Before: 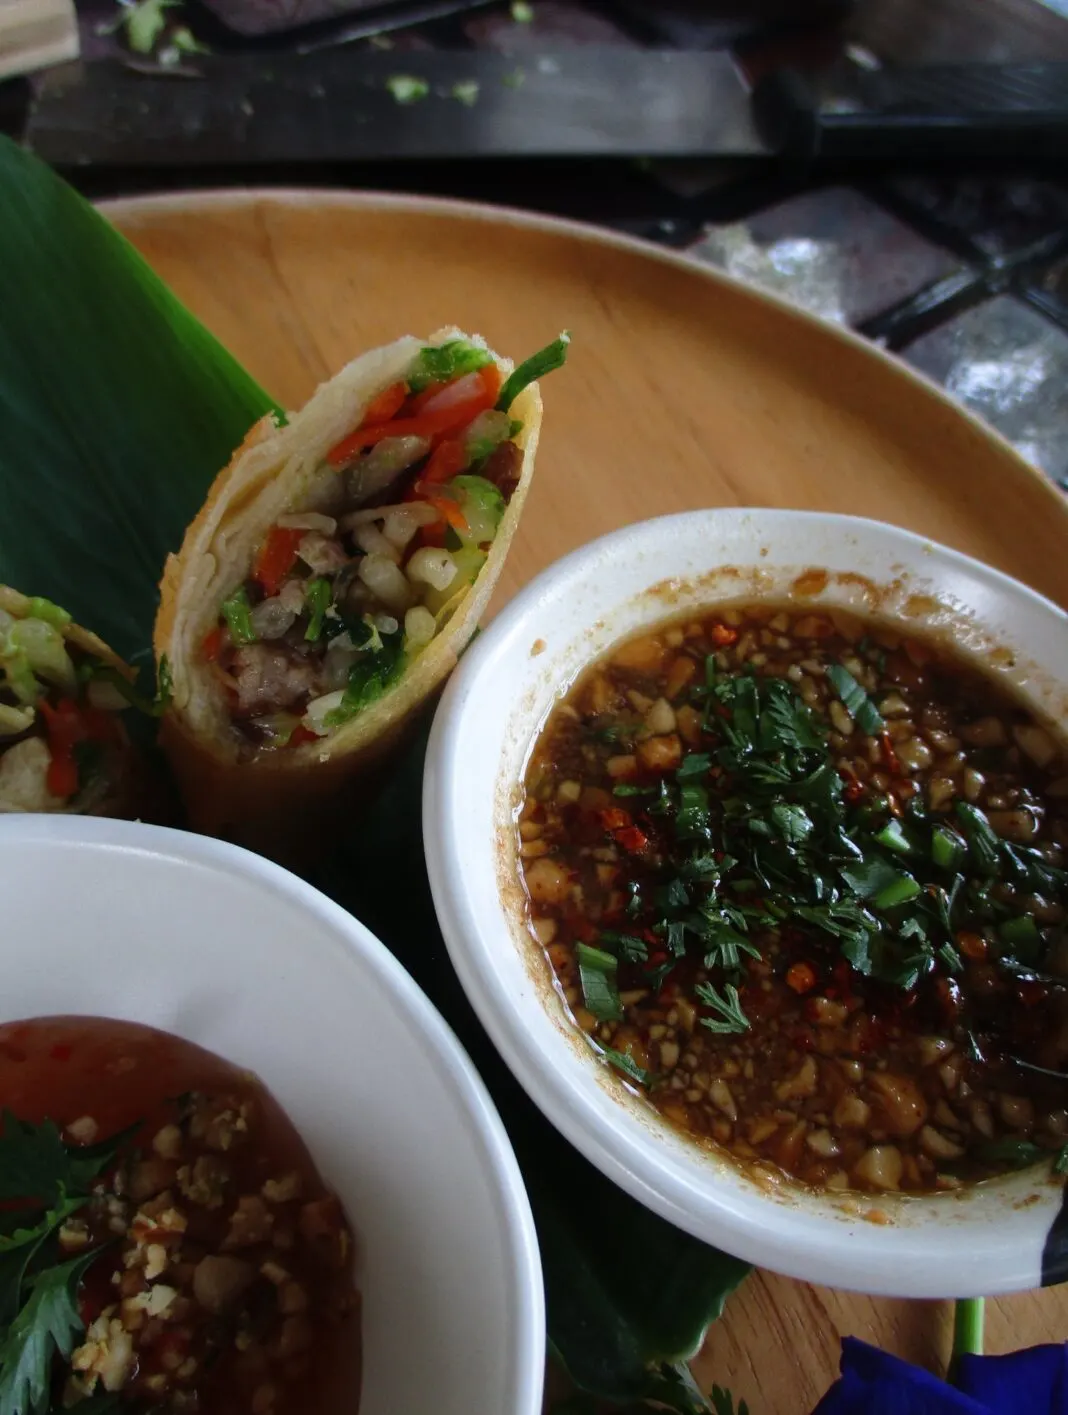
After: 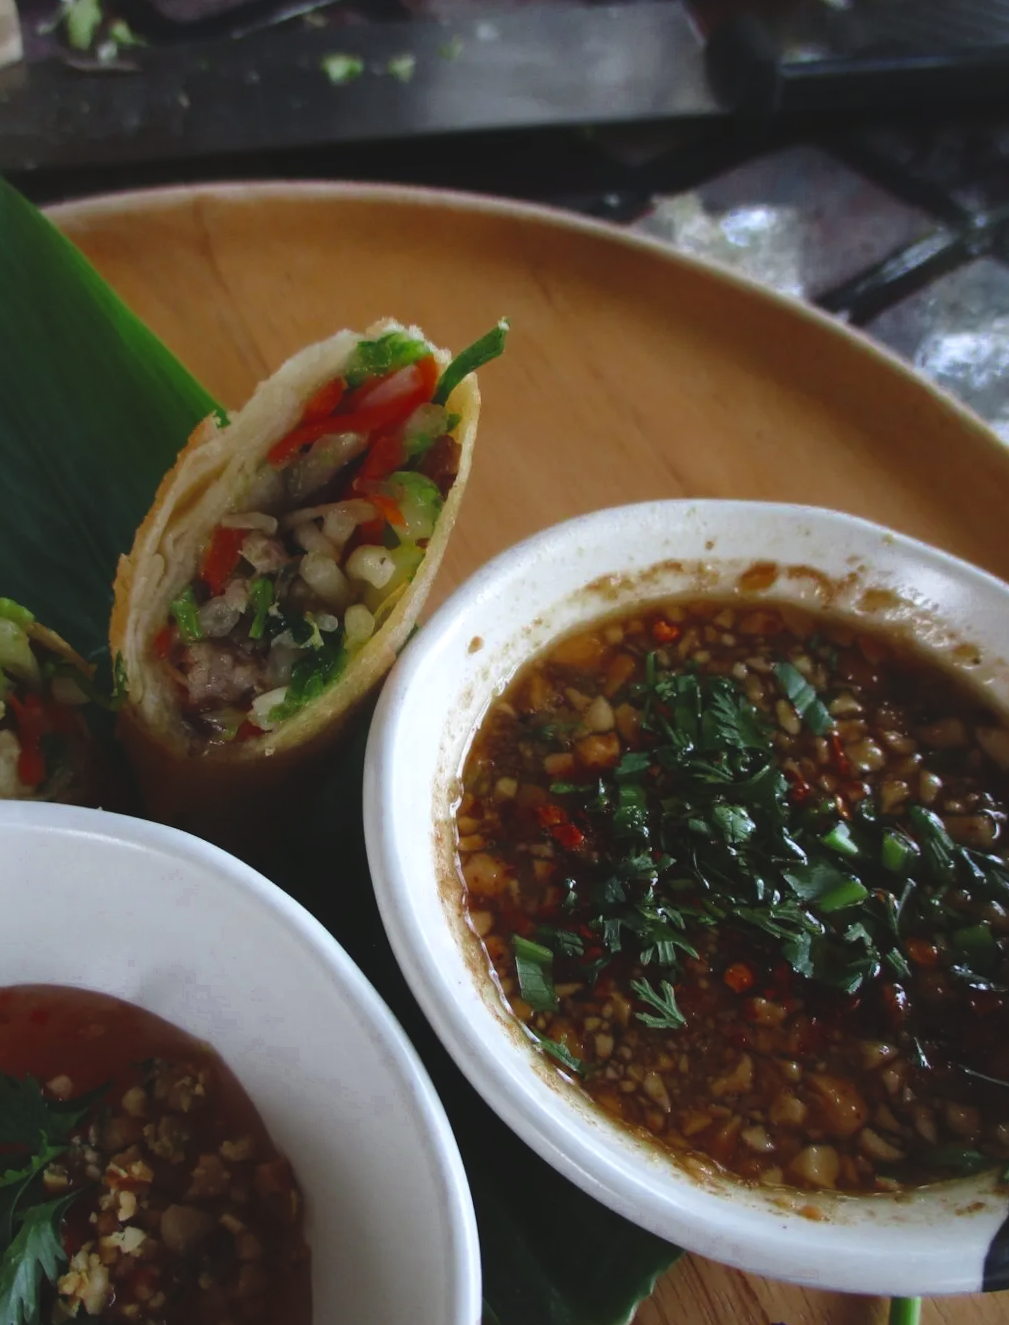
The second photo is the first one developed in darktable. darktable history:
shadows and highlights: radius 337.17, shadows 29.01, soften with gaussian
color zones: curves: ch0 [(0.27, 0.396) (0.563, 0.504) (0.75, 0.5) (0.787, 0.307)]
exposure: black level correction -0.008, exposure 0.067 EV, compensate highlight preservation false
rotate and perspective: rotation 0.062°, lens shift (vertical) 0.115, lens shift (horizontal) -0.133, crop left 0.047, crop right 0.94, crop top 0.061, crop bottom 0.94
